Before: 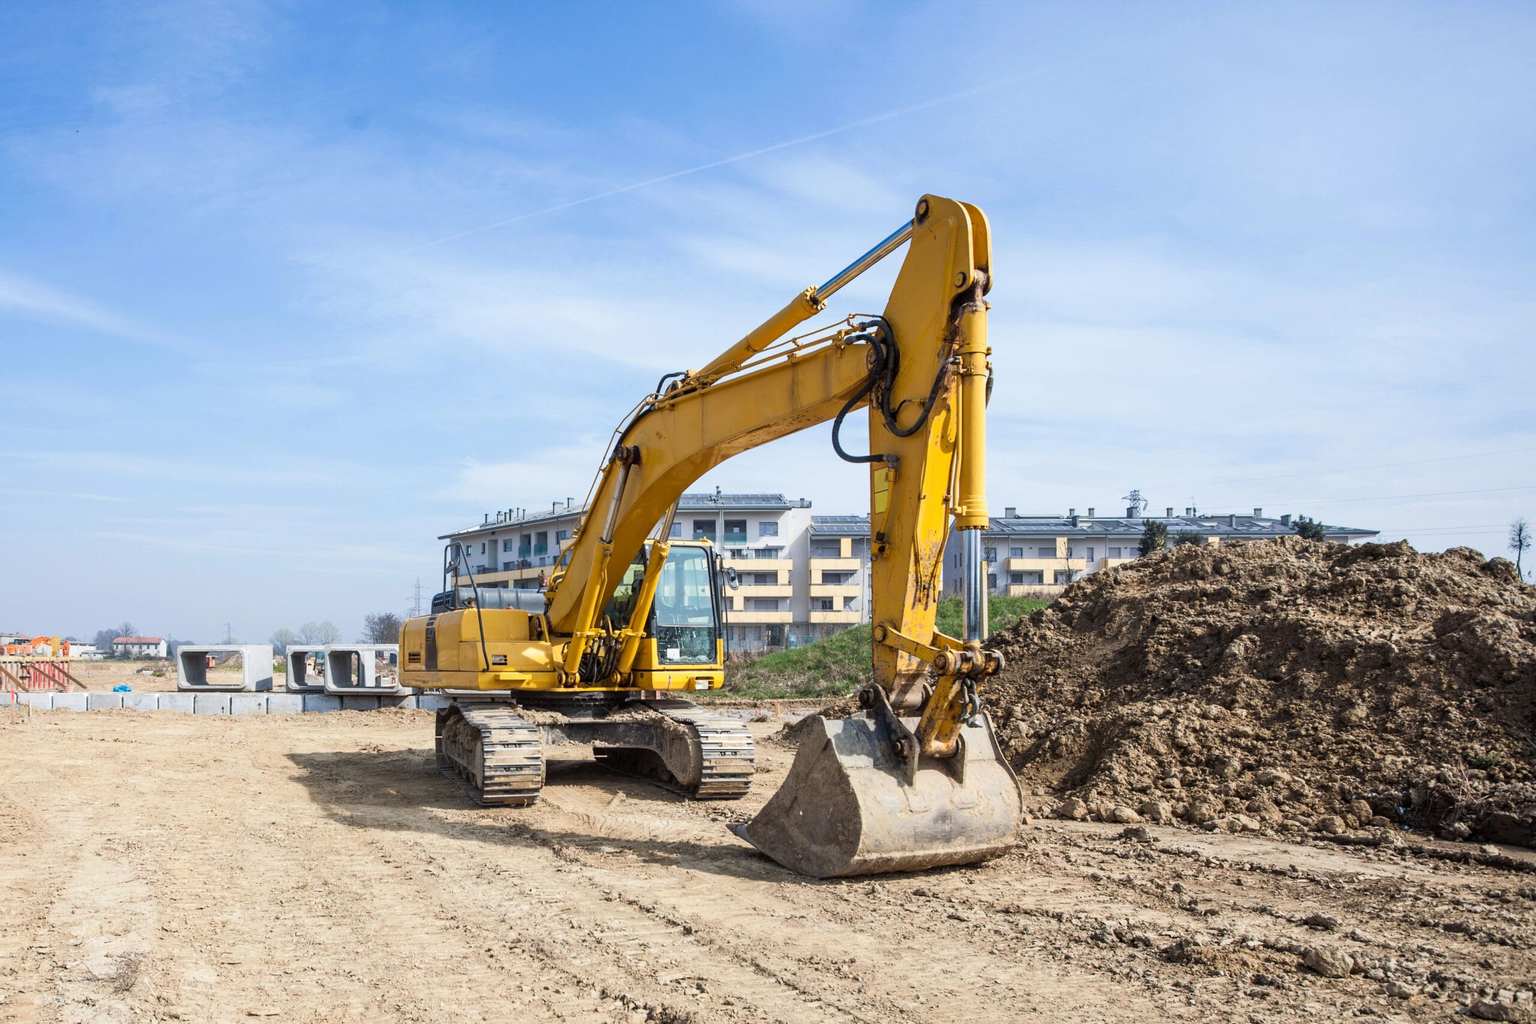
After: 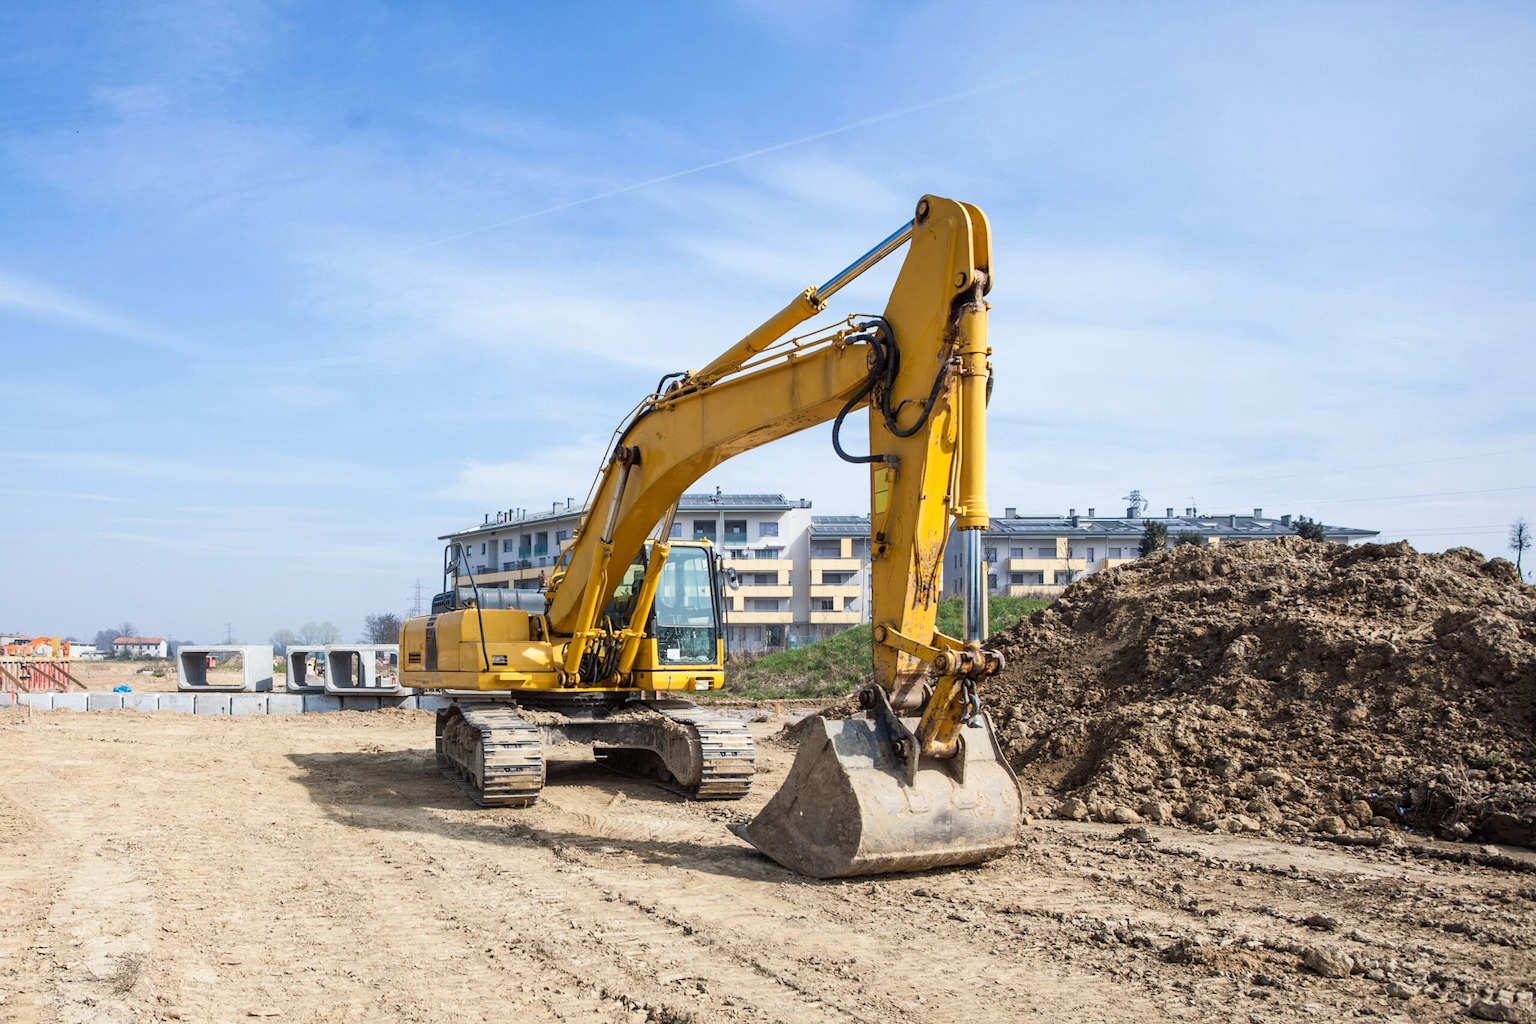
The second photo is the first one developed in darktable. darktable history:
tone equalizer: mask exposure compensation -0.485 EV
